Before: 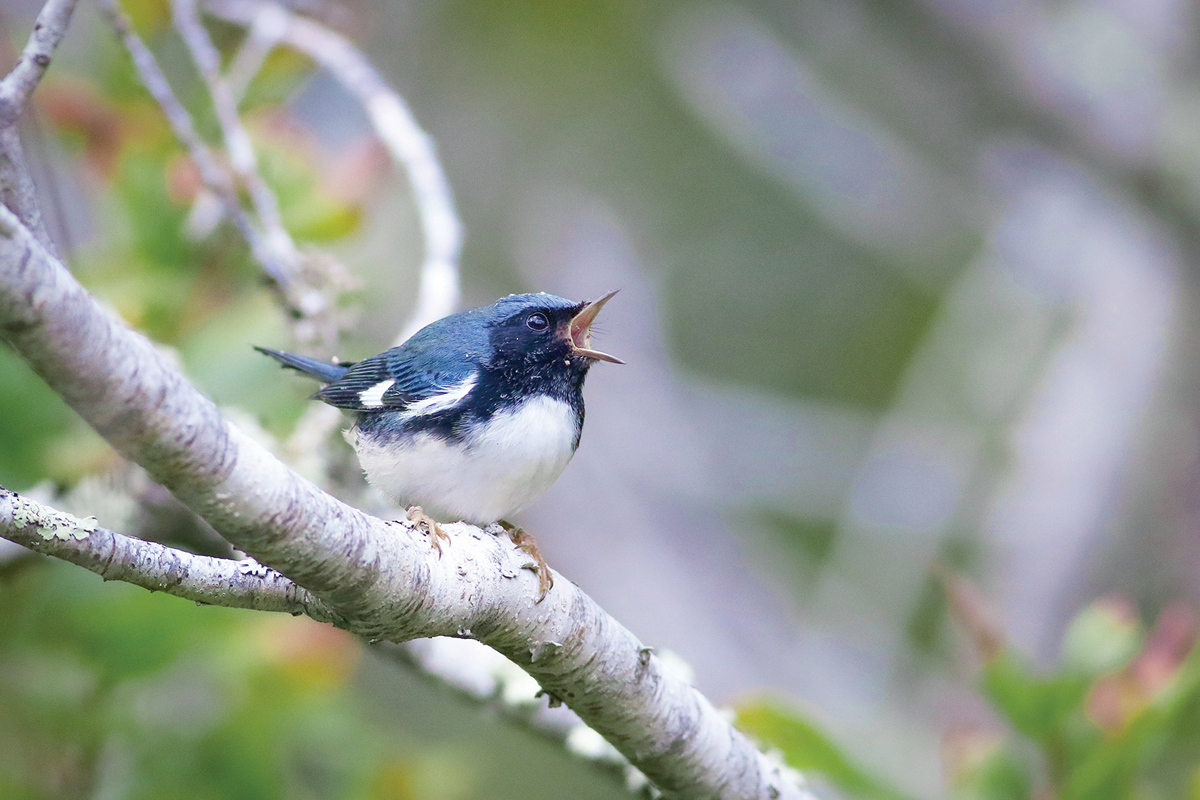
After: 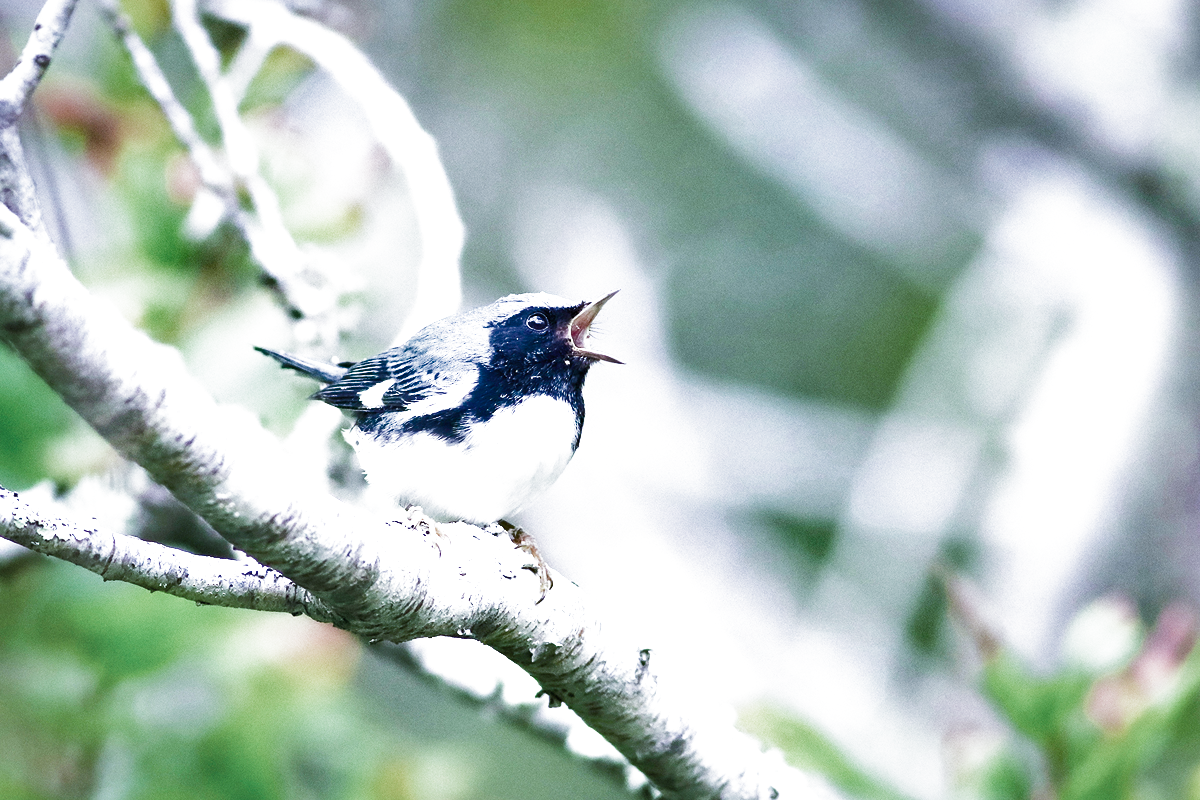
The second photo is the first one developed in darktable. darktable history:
shadows and highlights: shadows 60.13, soften with gaussian
exposure: exposure 0.7 EV, compensate exposure bias true, compensate highlight preservation false
filmic rgb: black relative exposure -6.39 EV, white relative exposure 2.43 EV, target white luminance 99.931%, hardness 5.3, latitude 0.382%, contrast 1.414, highlights saturation mix 2.22%, color science v4 (2020)
color calibration: illuminant F (fluorescent), F source F9 (Cool White Deluxe 4150 K) – high CRI, x 0.374, y 0.373, temperature 4163.16 K
